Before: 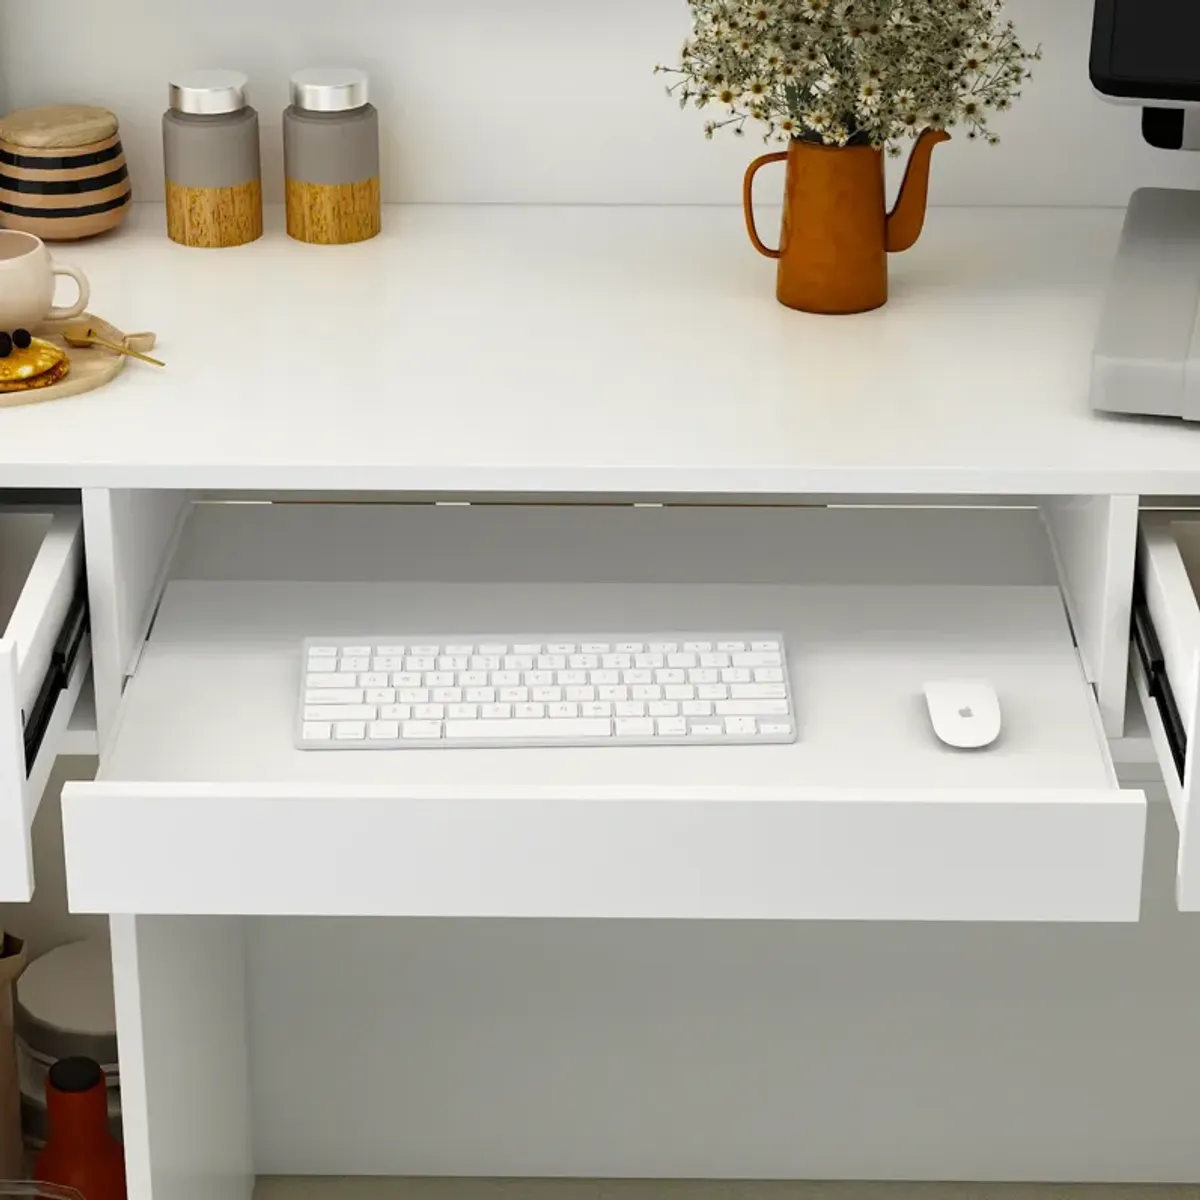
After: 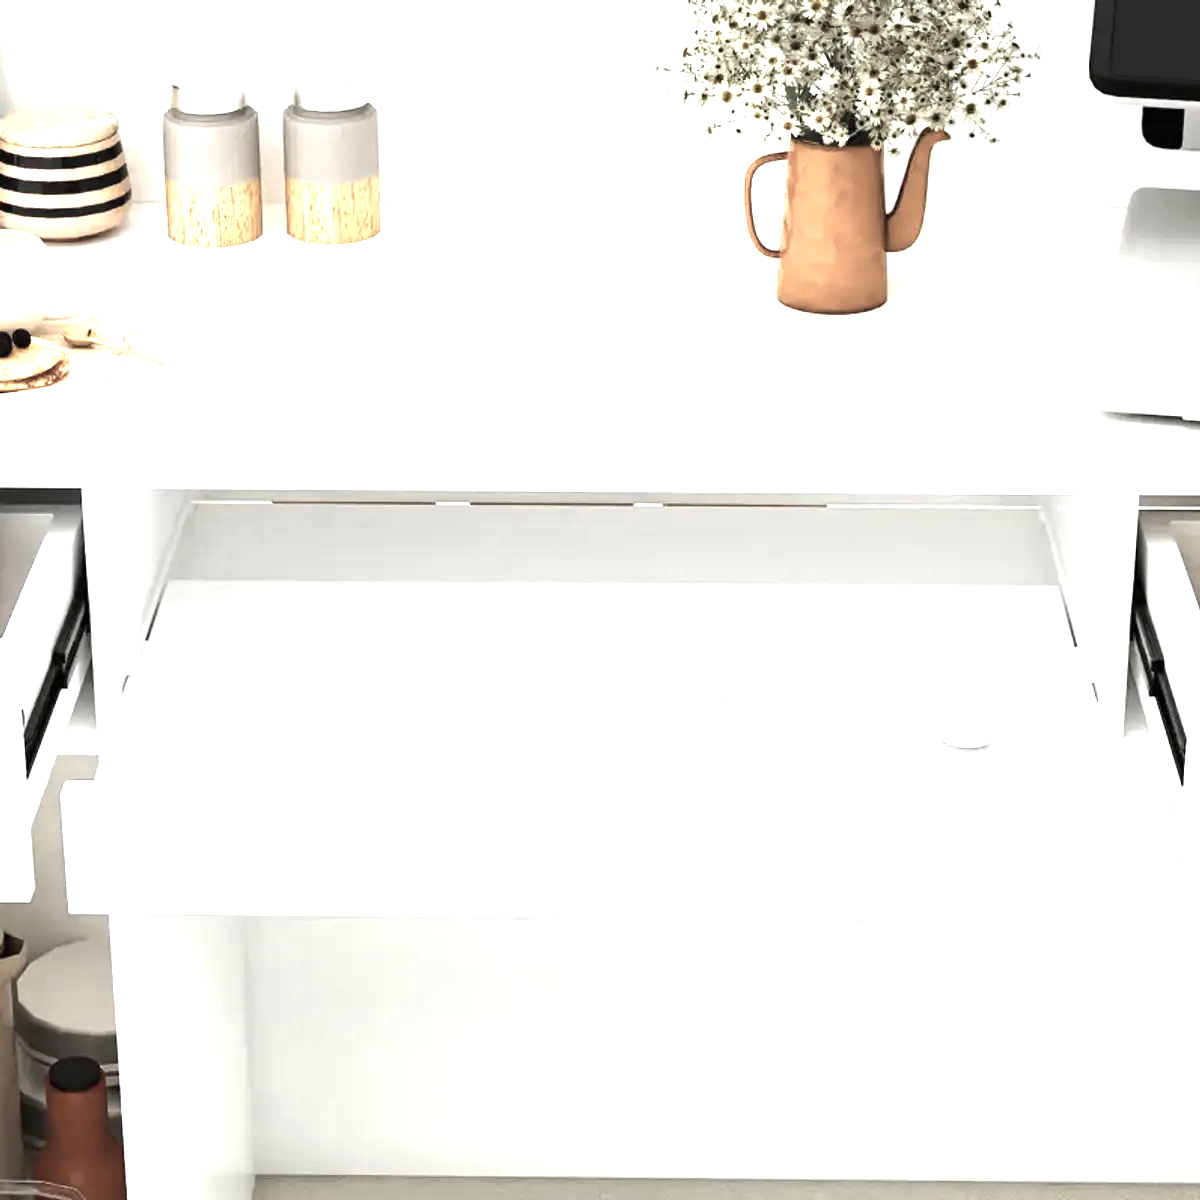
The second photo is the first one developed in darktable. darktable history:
color zones: curves: ch0 [(0, 0.6) (0.129, 0.585) (0.193, 0.596) (0.429, 0.5) (0.571, 0.5) (0.714, 0.5) (0.857, 0.5) (1, 0.6)]; ch1 [(0, 0.453) (0.112, 0.245) (0.213, 0.252) (0.429, 0.233) (0.571, 0.231) (0.683, 0.242) (0.857, 0.296) (1, 0.453)]
tone equalizer: -8 EV -0.417 EV, -7 EV -0.389 EV, -6 EV -0.333 EV, -5 EV -0.222 EV, -3 EV 0.222 EV, -2 EV 0.333 EV, -1 EV 0.389 EV, +0 EV 0.417 EV, edges refinement/feathering 500, mask exposure compensation -1.57 EV, preserve details no
exposure: black level correction 0, exposure 1.45 EV, compensate exposure bias true, compensate highlight preservation false
